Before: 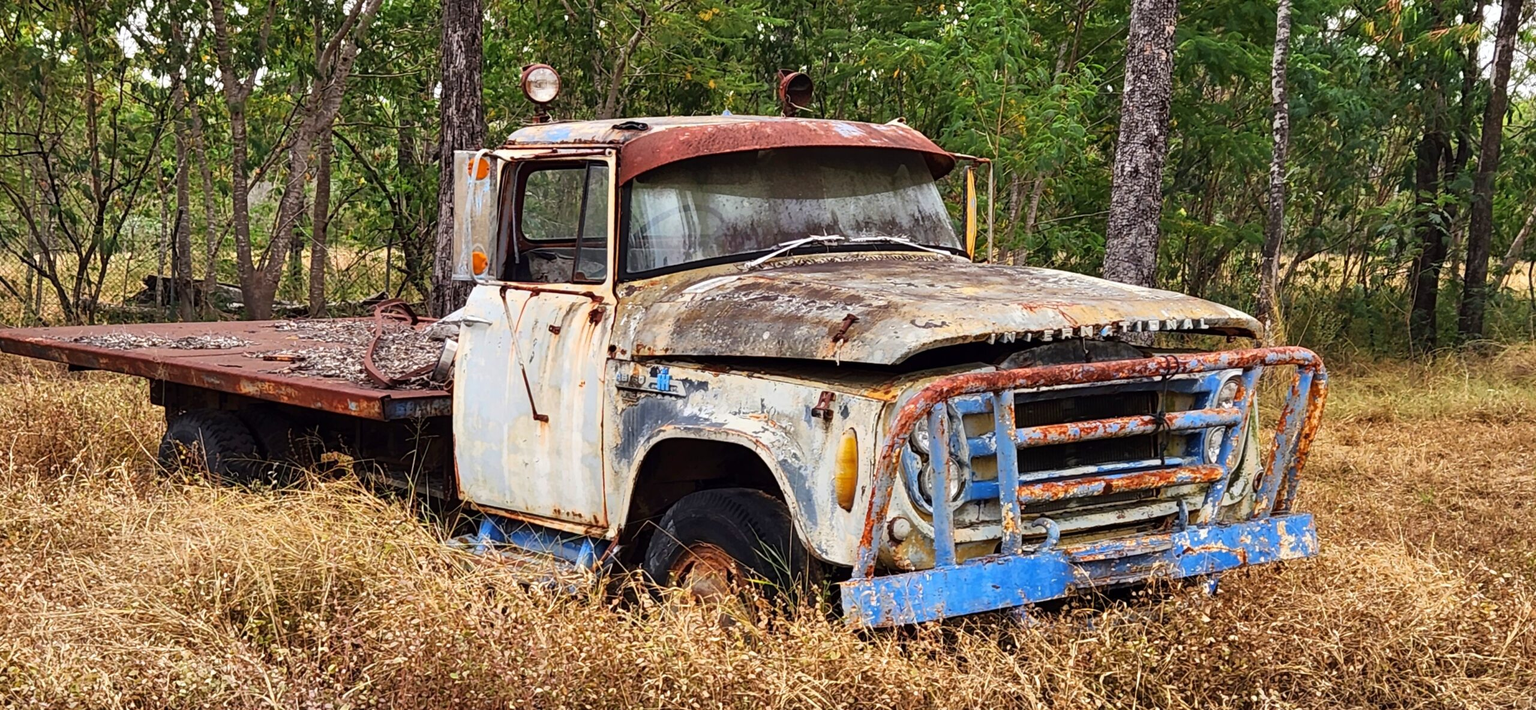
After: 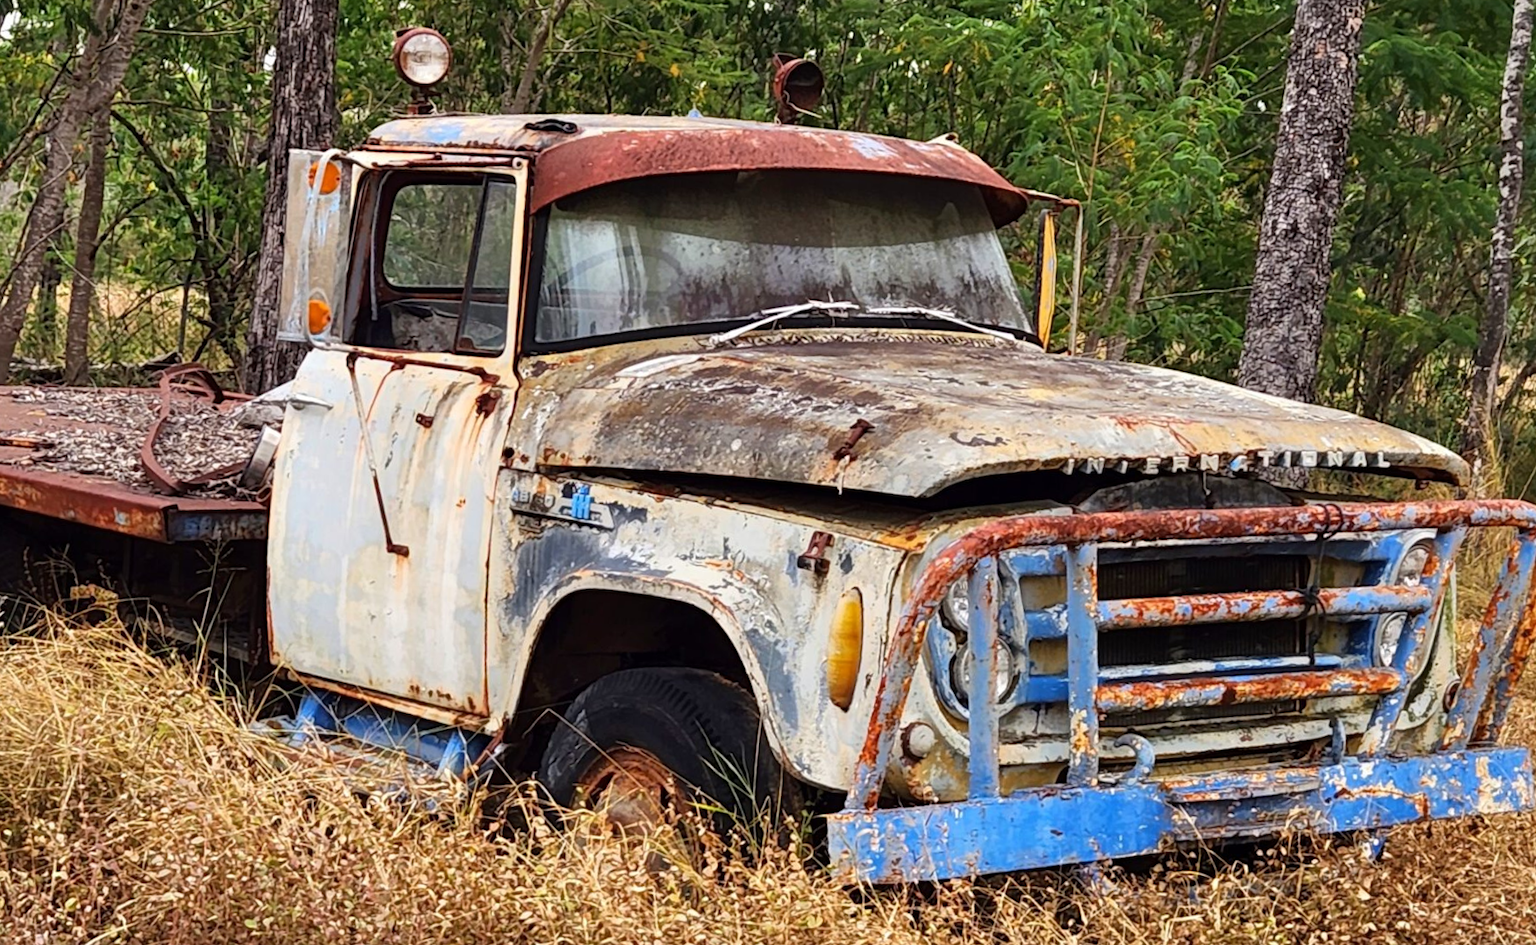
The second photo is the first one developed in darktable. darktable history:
crop and rotate: angle -2.87°, left 14.052%, top 0.028%, right 10.998%, bottom 0.078%
